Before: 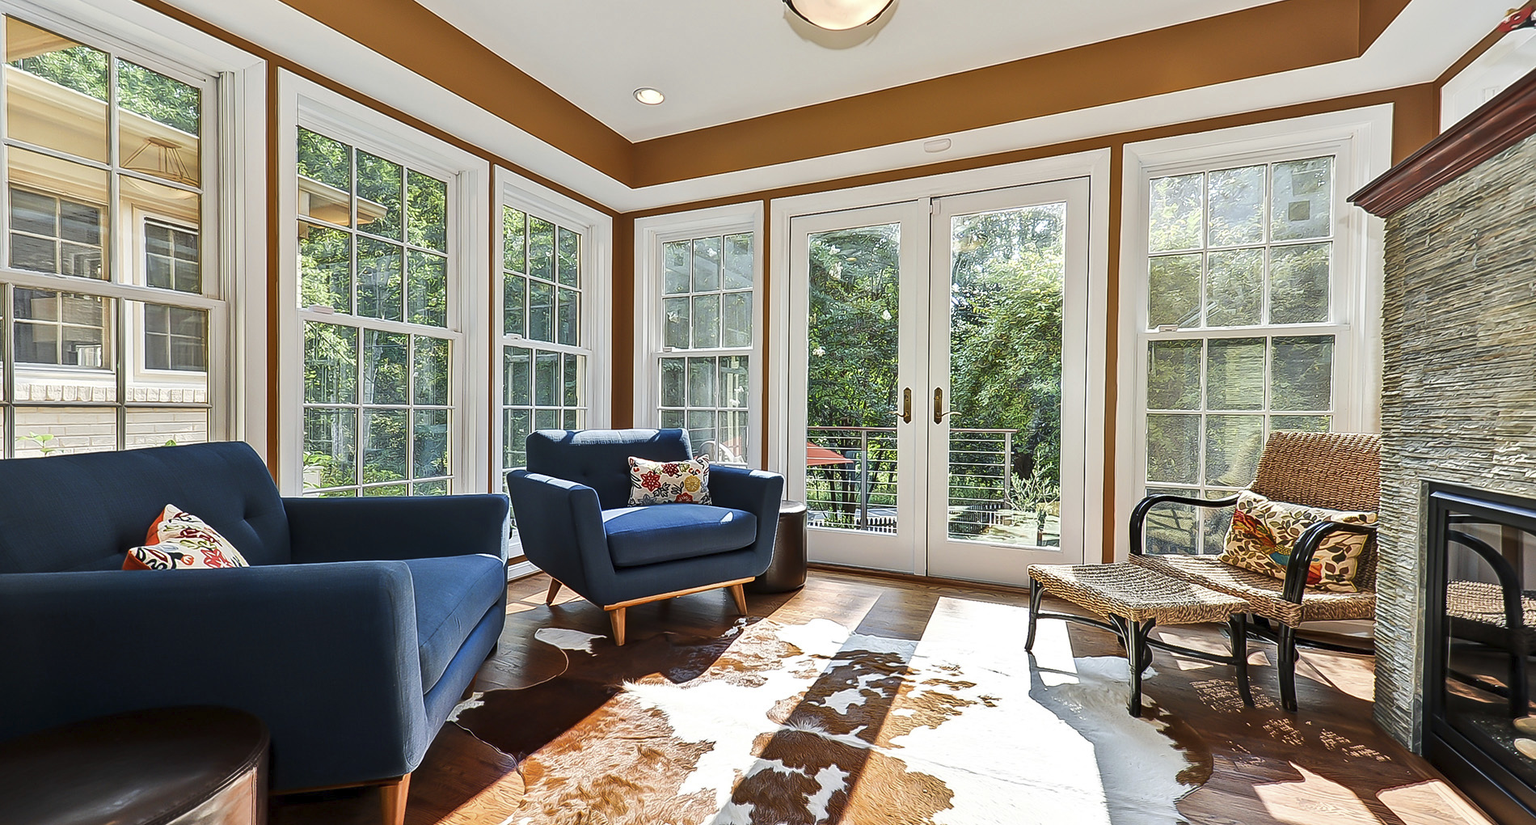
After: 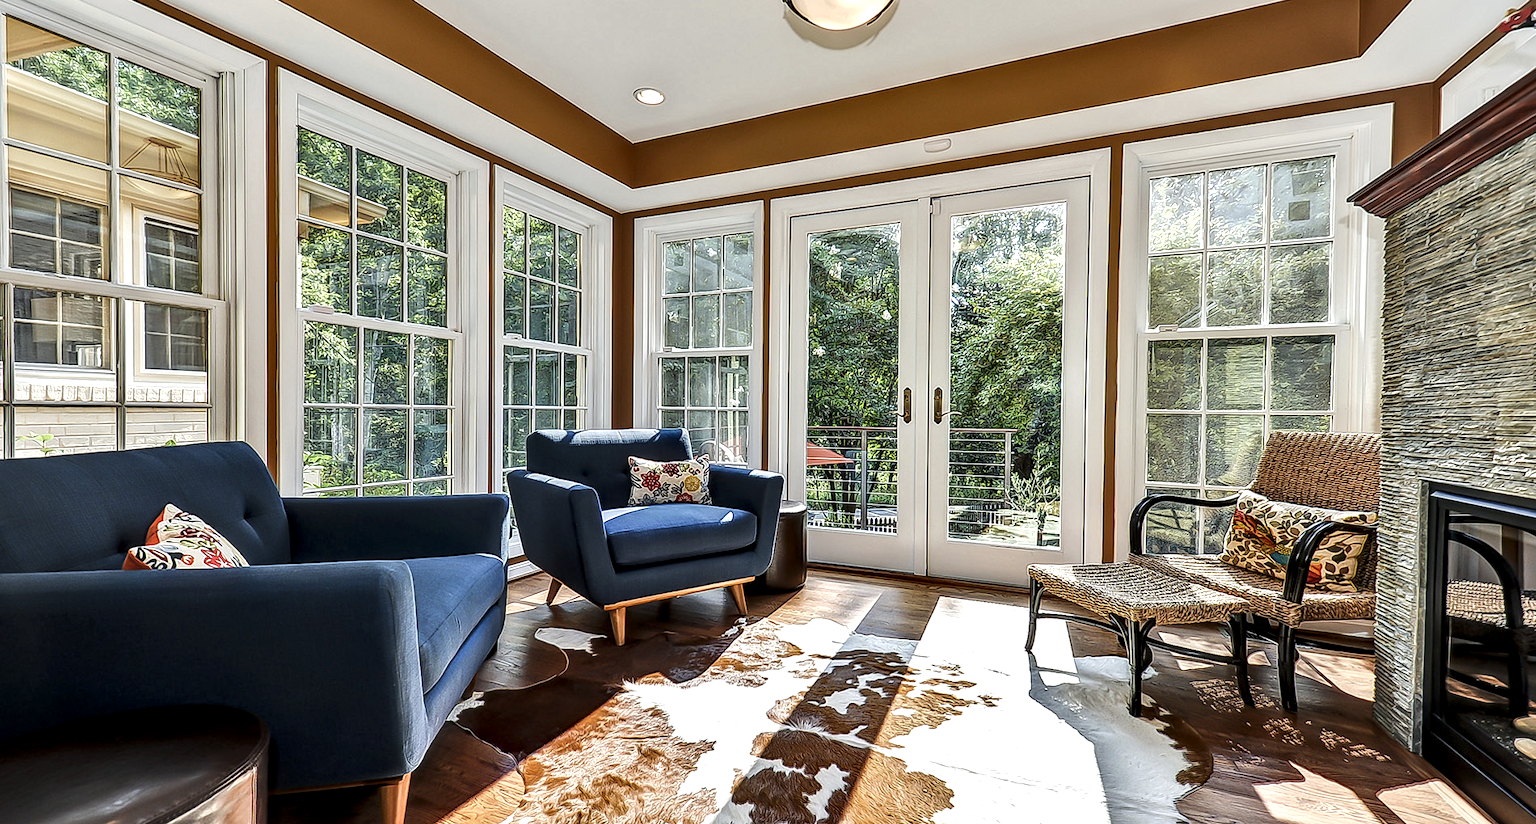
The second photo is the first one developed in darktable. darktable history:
local contrast: highlights 60%, shadows 63%, detail 160%
